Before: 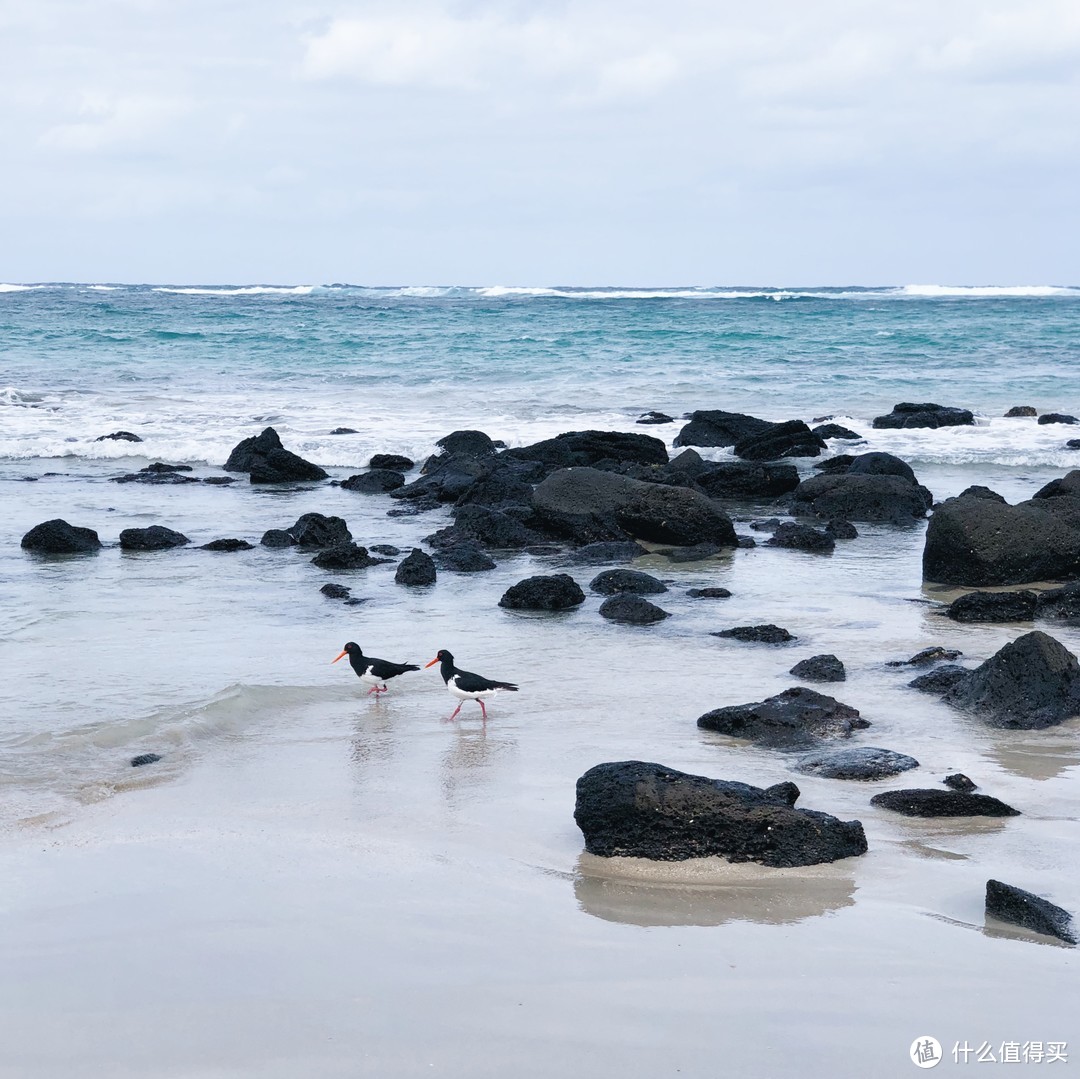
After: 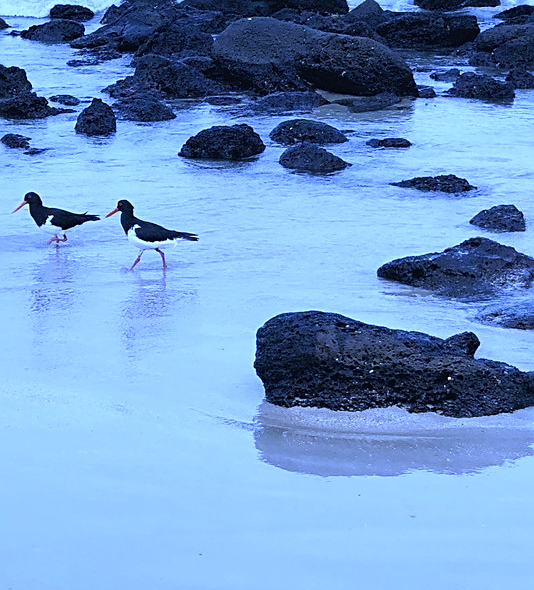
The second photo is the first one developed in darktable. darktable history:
crop: left 29.672%, top 41.786%, right 20.851%, bottom 3.487%
sharpen: on, module defaults
white balance: red 0.766, blue 1.537
